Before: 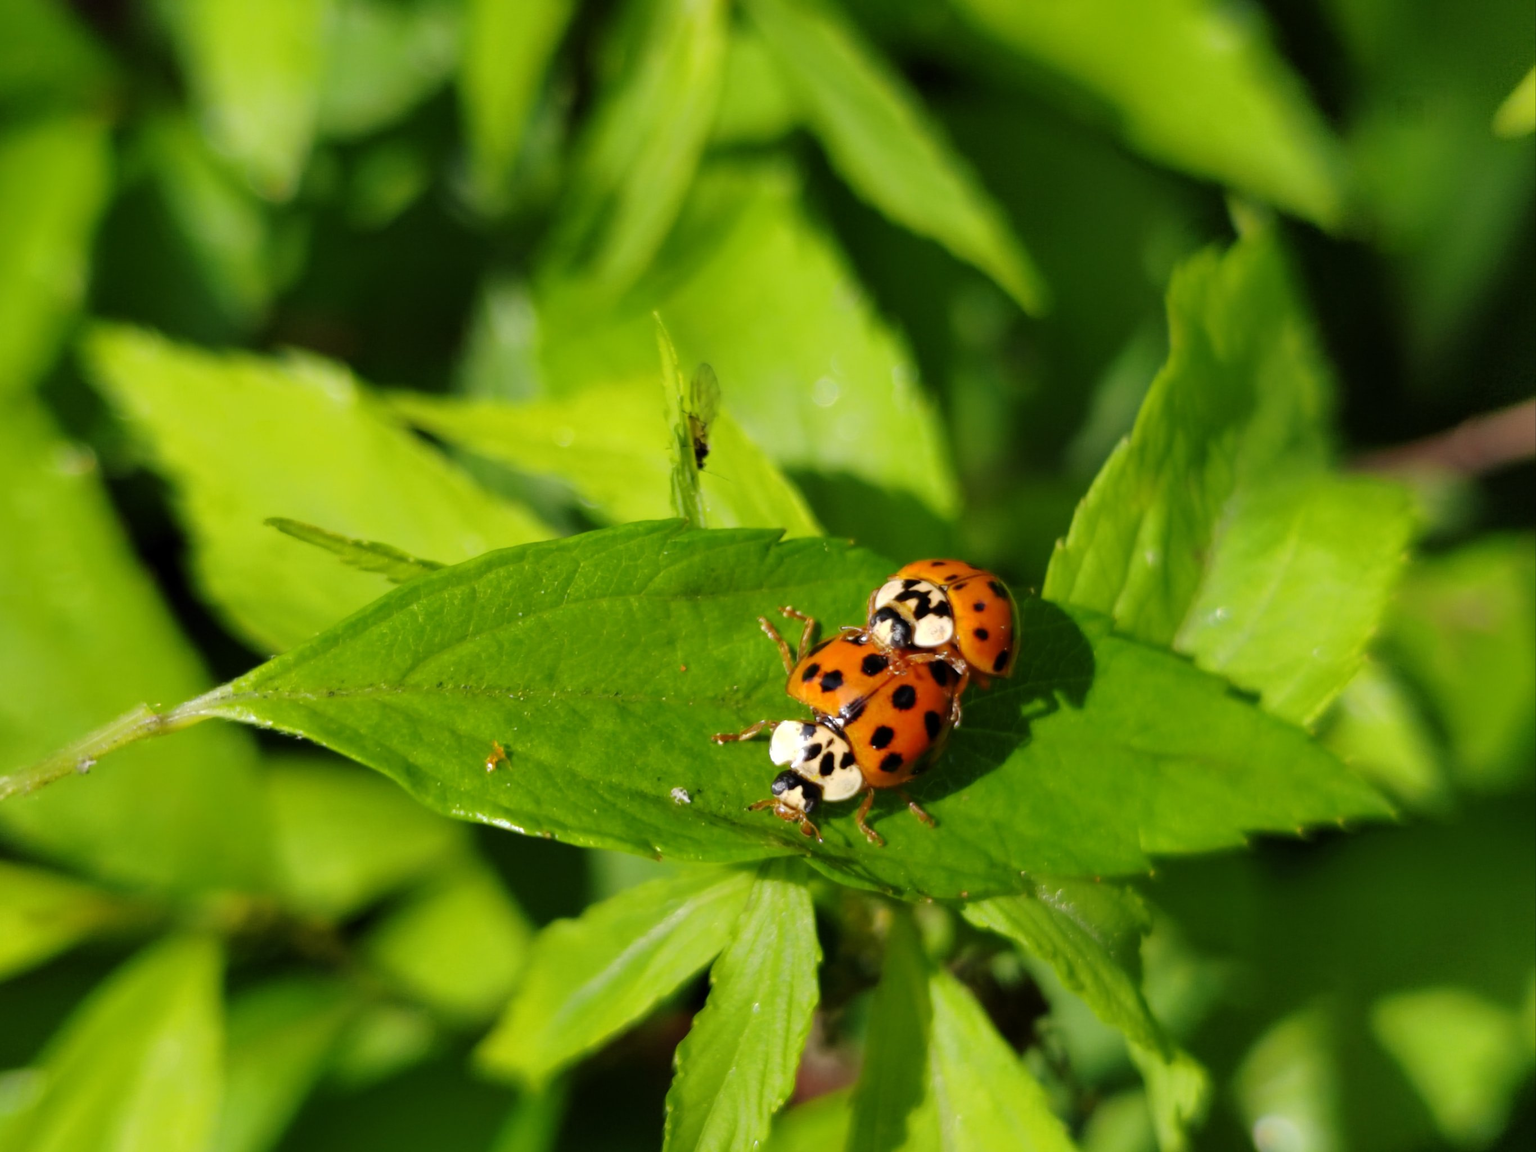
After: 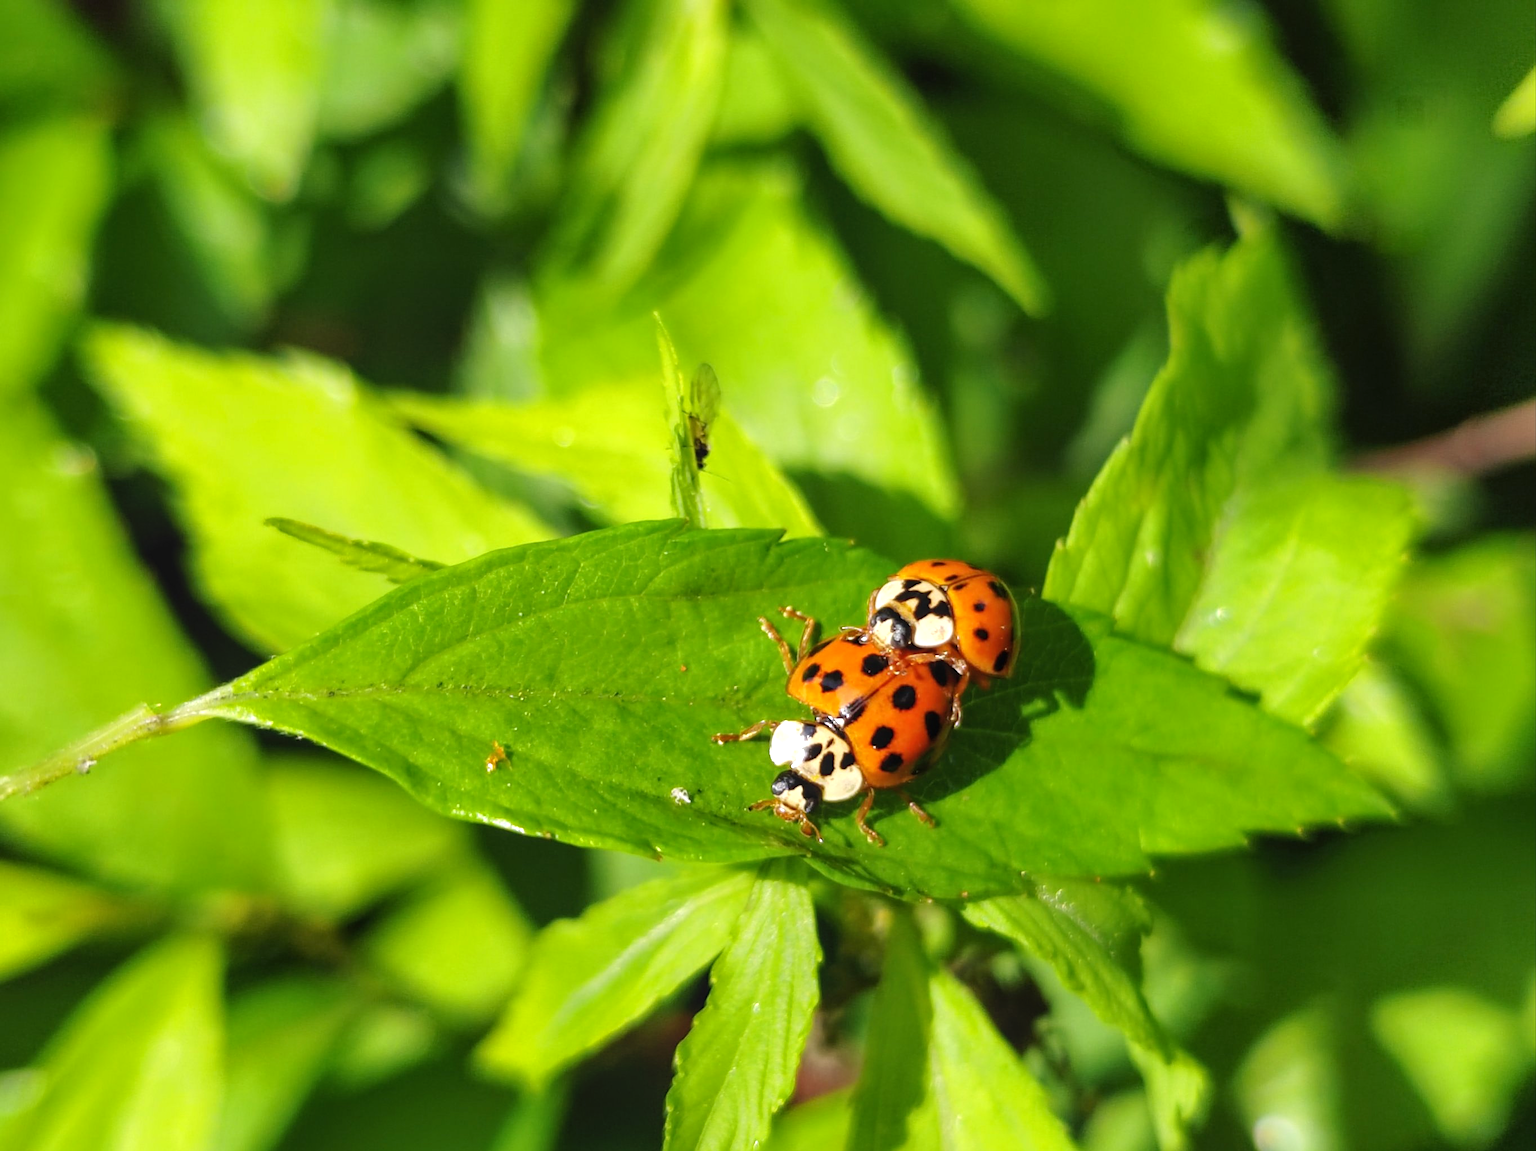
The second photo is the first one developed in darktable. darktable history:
sharpen: on, module defaults
exposure: exposure 0.55 EV, compensate exposure bias true, compensate highlight preservation false
local contrast: detail 110%
